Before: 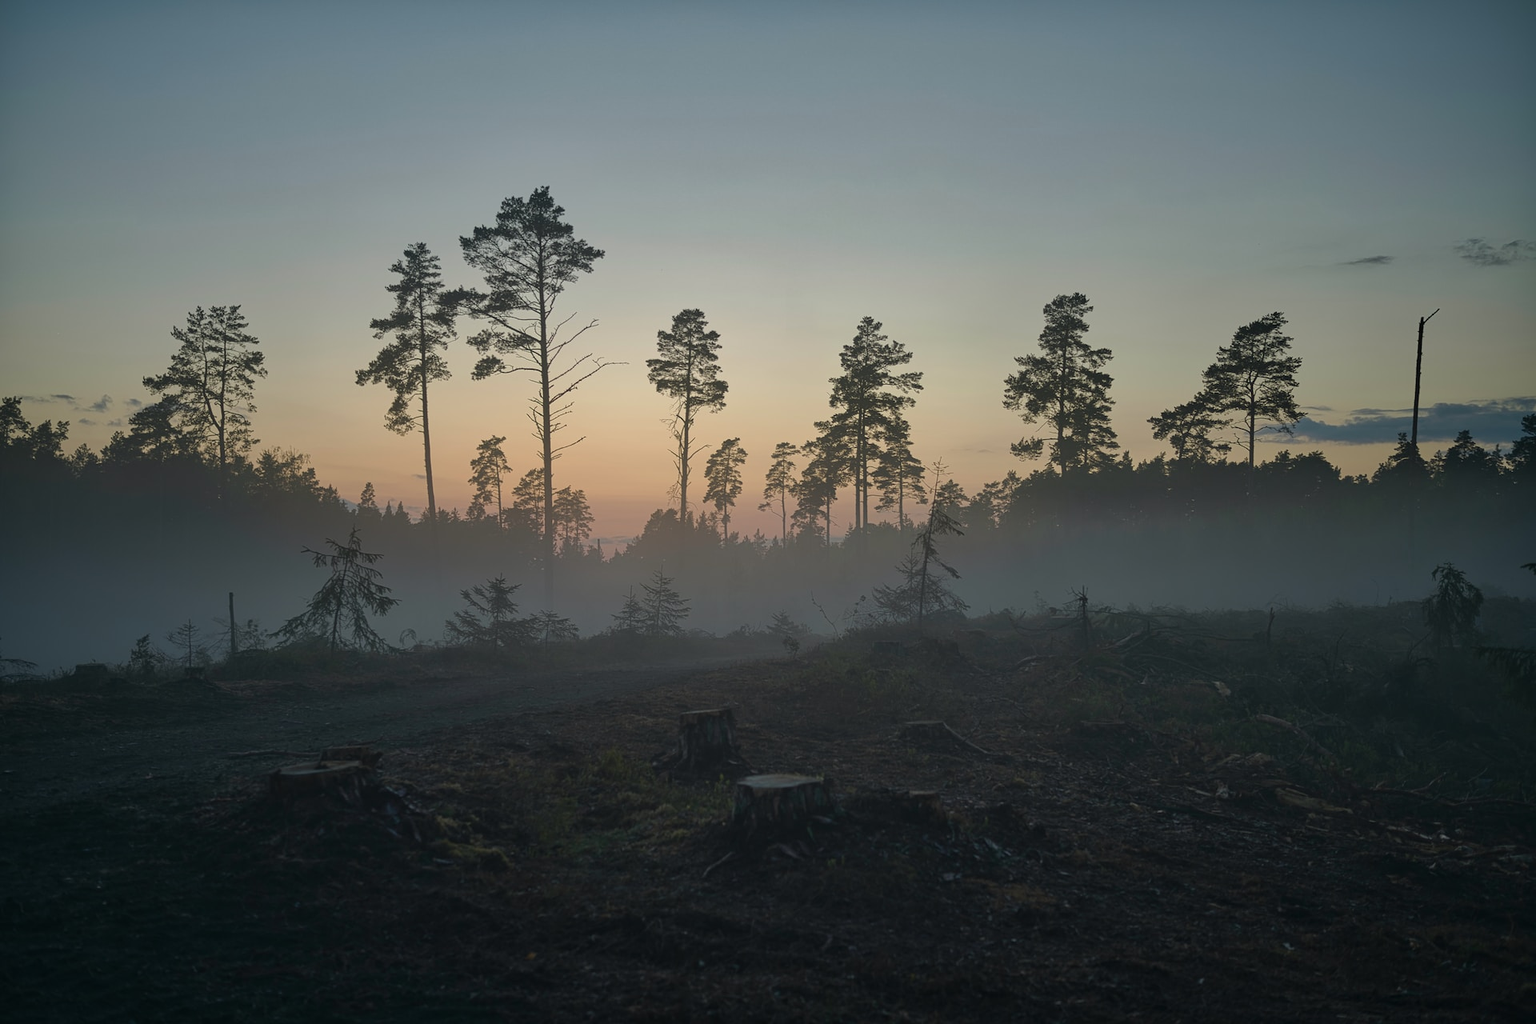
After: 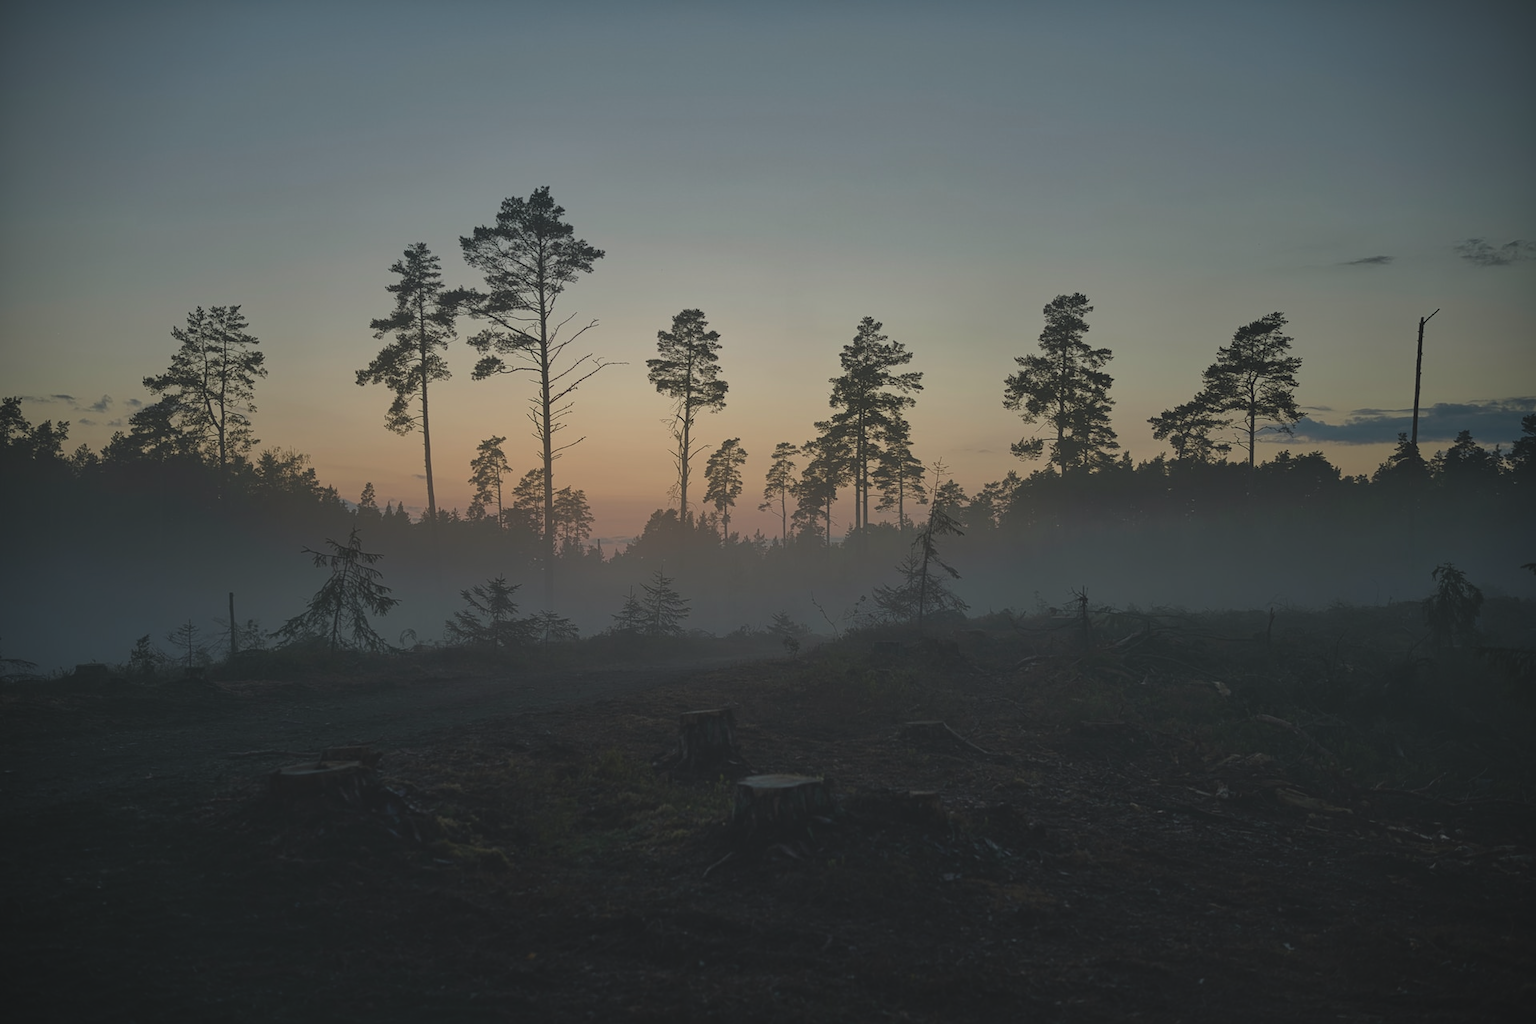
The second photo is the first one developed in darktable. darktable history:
exposure: black level correction -0.015, exposure -0.5 EV, compensate highlight preservation false
vignetting: fall-off start 91.19%
